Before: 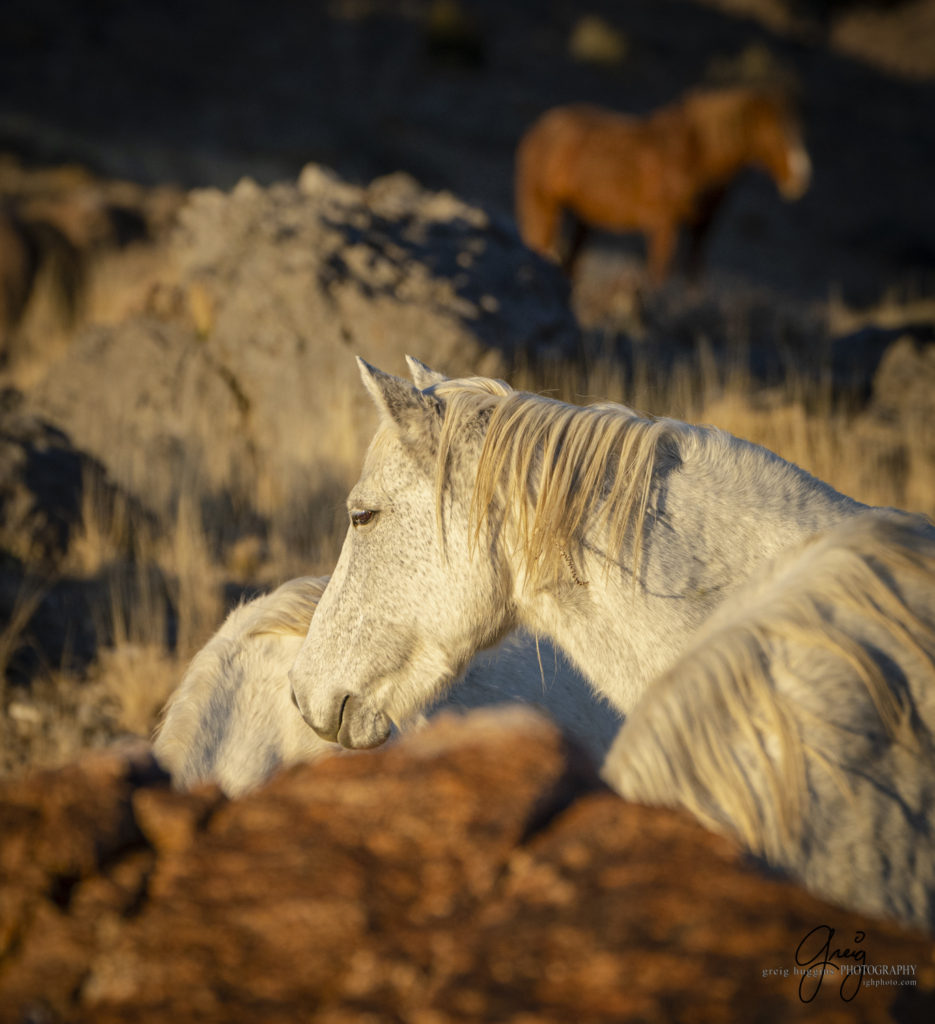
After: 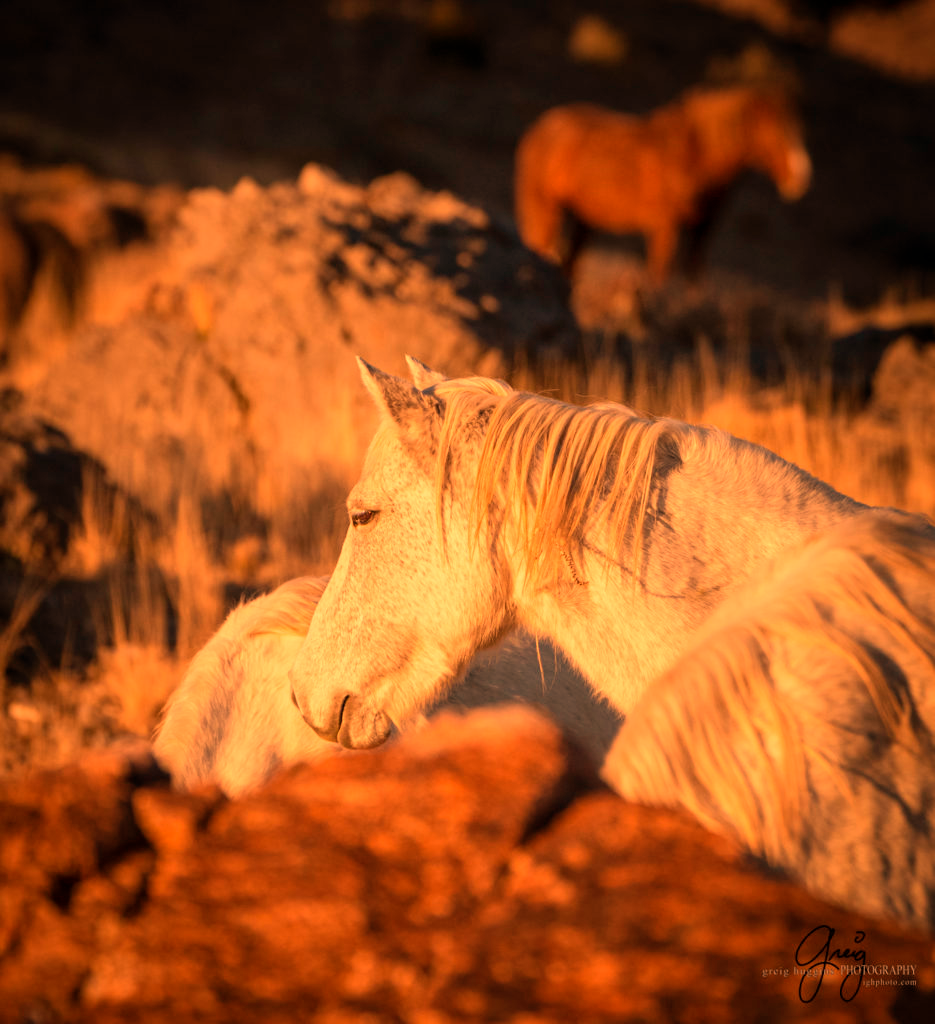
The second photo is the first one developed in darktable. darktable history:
white balance: red 1.467, blue 0.684
exposure: exposure -0.177 EV, compensate highlight preservation false
